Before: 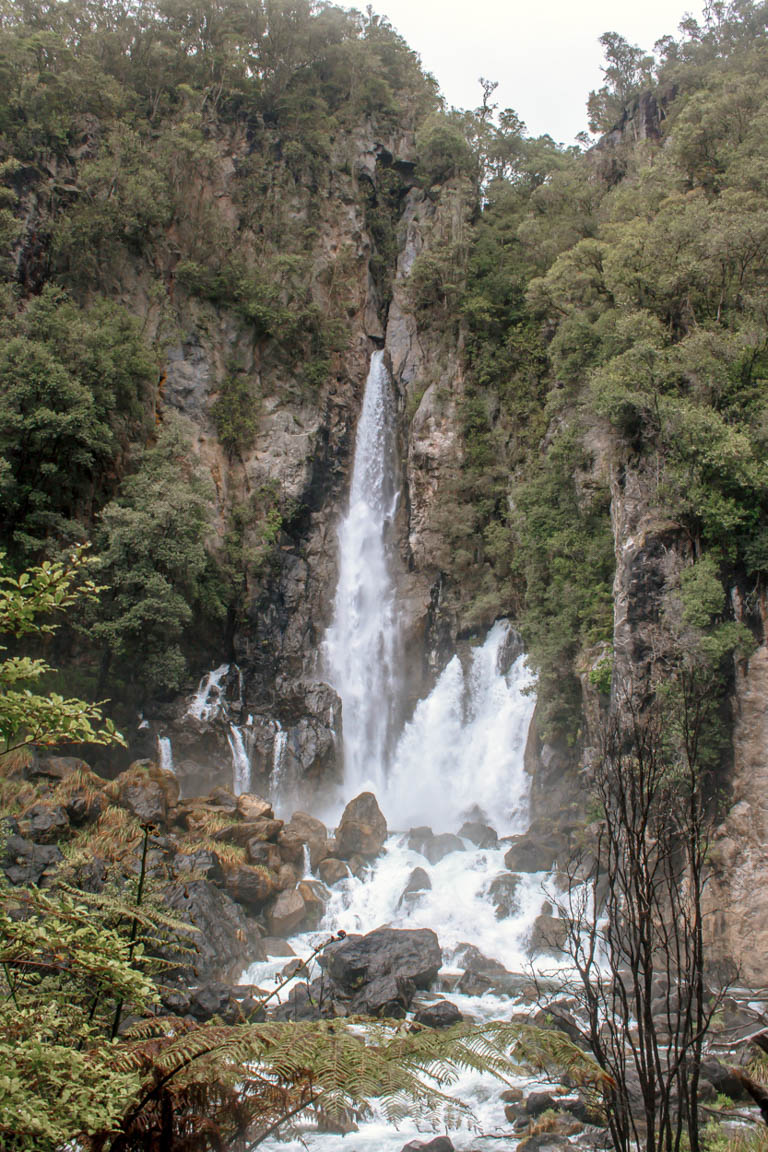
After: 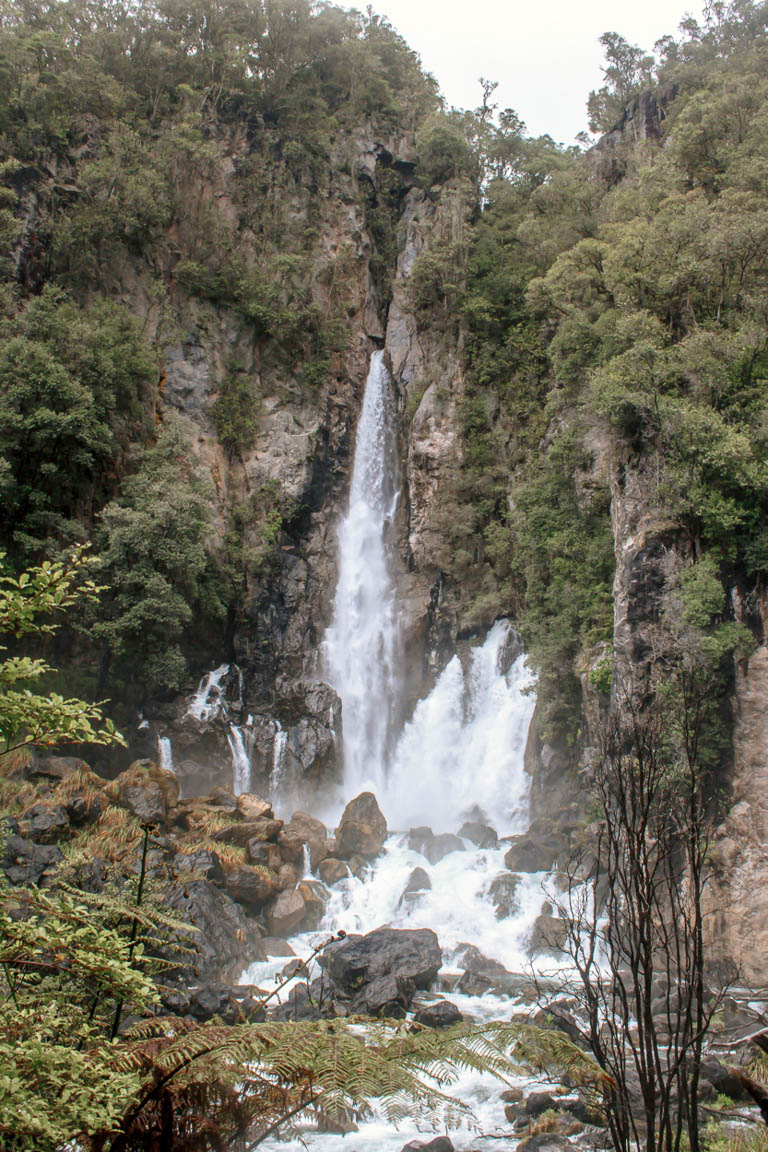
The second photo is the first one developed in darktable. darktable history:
contrast brightness saturation: contrast 0.096, brightness 0.022, saturation 0.019
